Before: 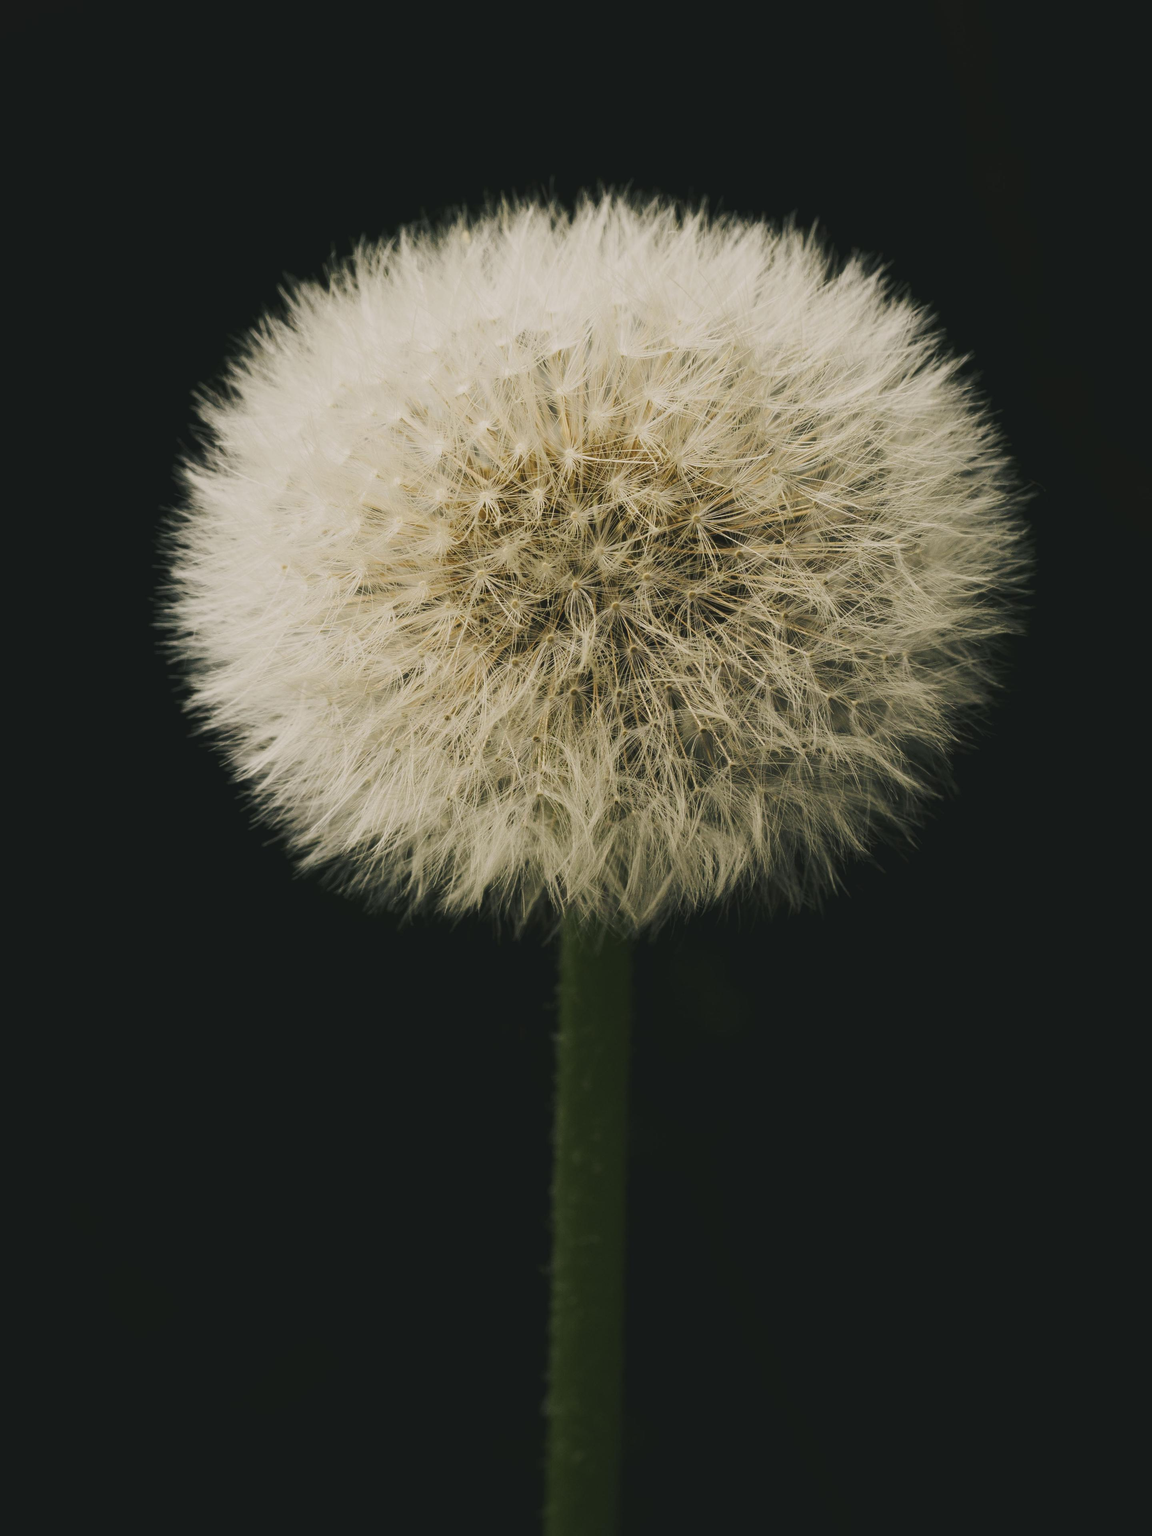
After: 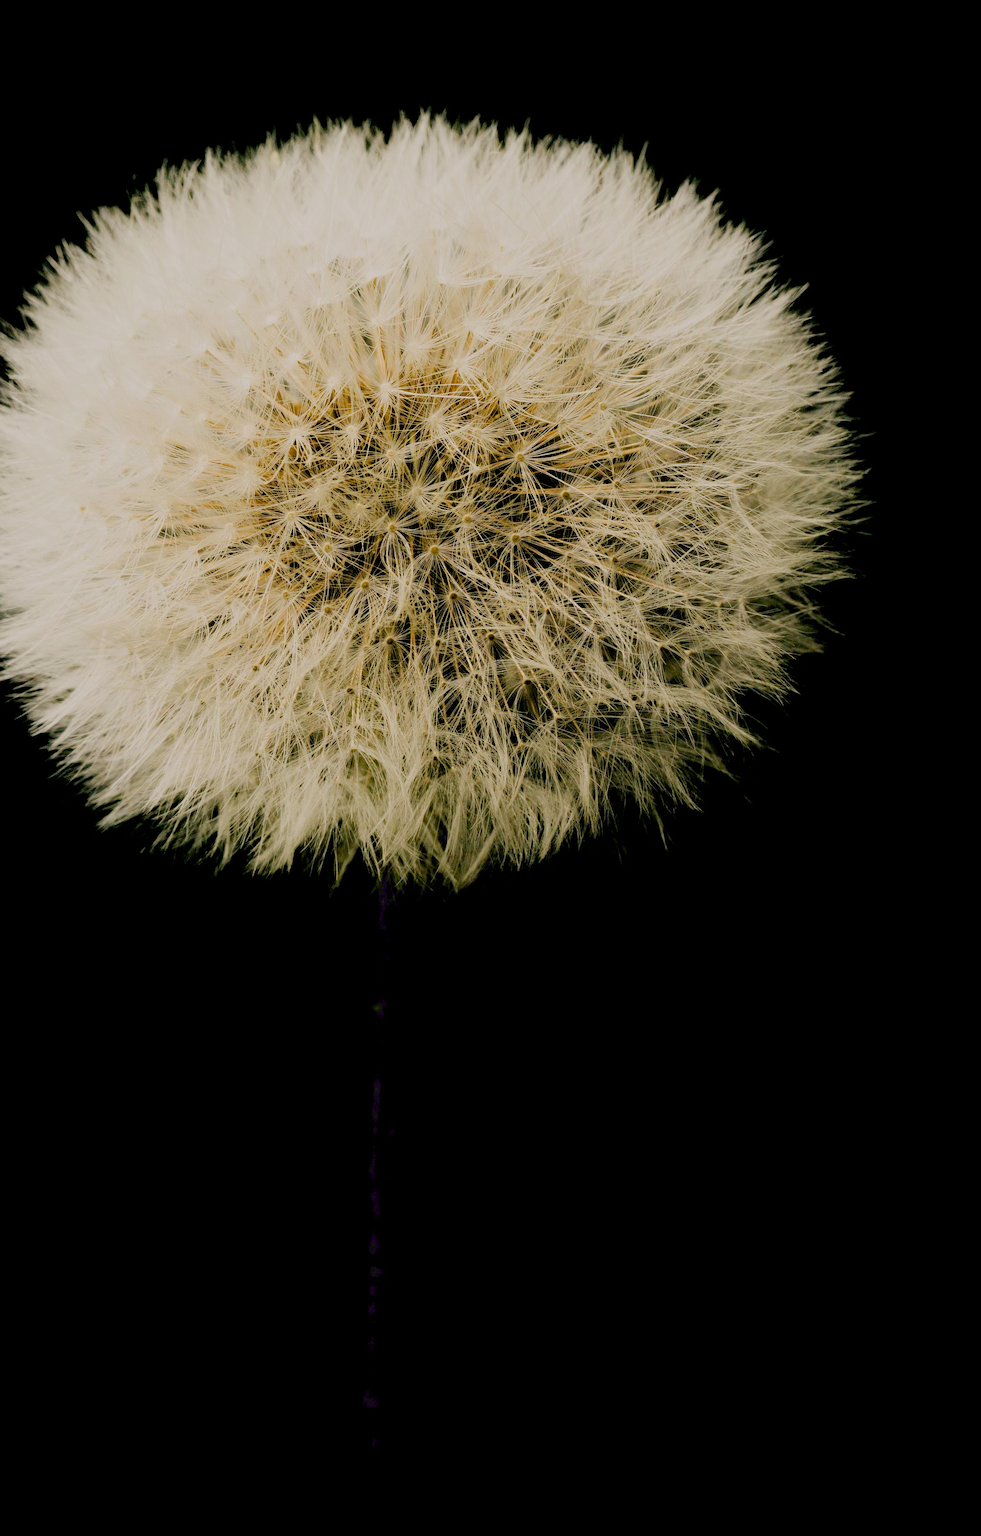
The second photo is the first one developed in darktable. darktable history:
filmic rgb: black relative exposure -7.65 EV, white relative exposure 4.56 EV, hardness 3.61
exposure: black level correction 0.031, exposure 0.304 EV, compensate highlight preservation false
crop and rotate: left 17.959%, top 5.771%, right 1.742%
